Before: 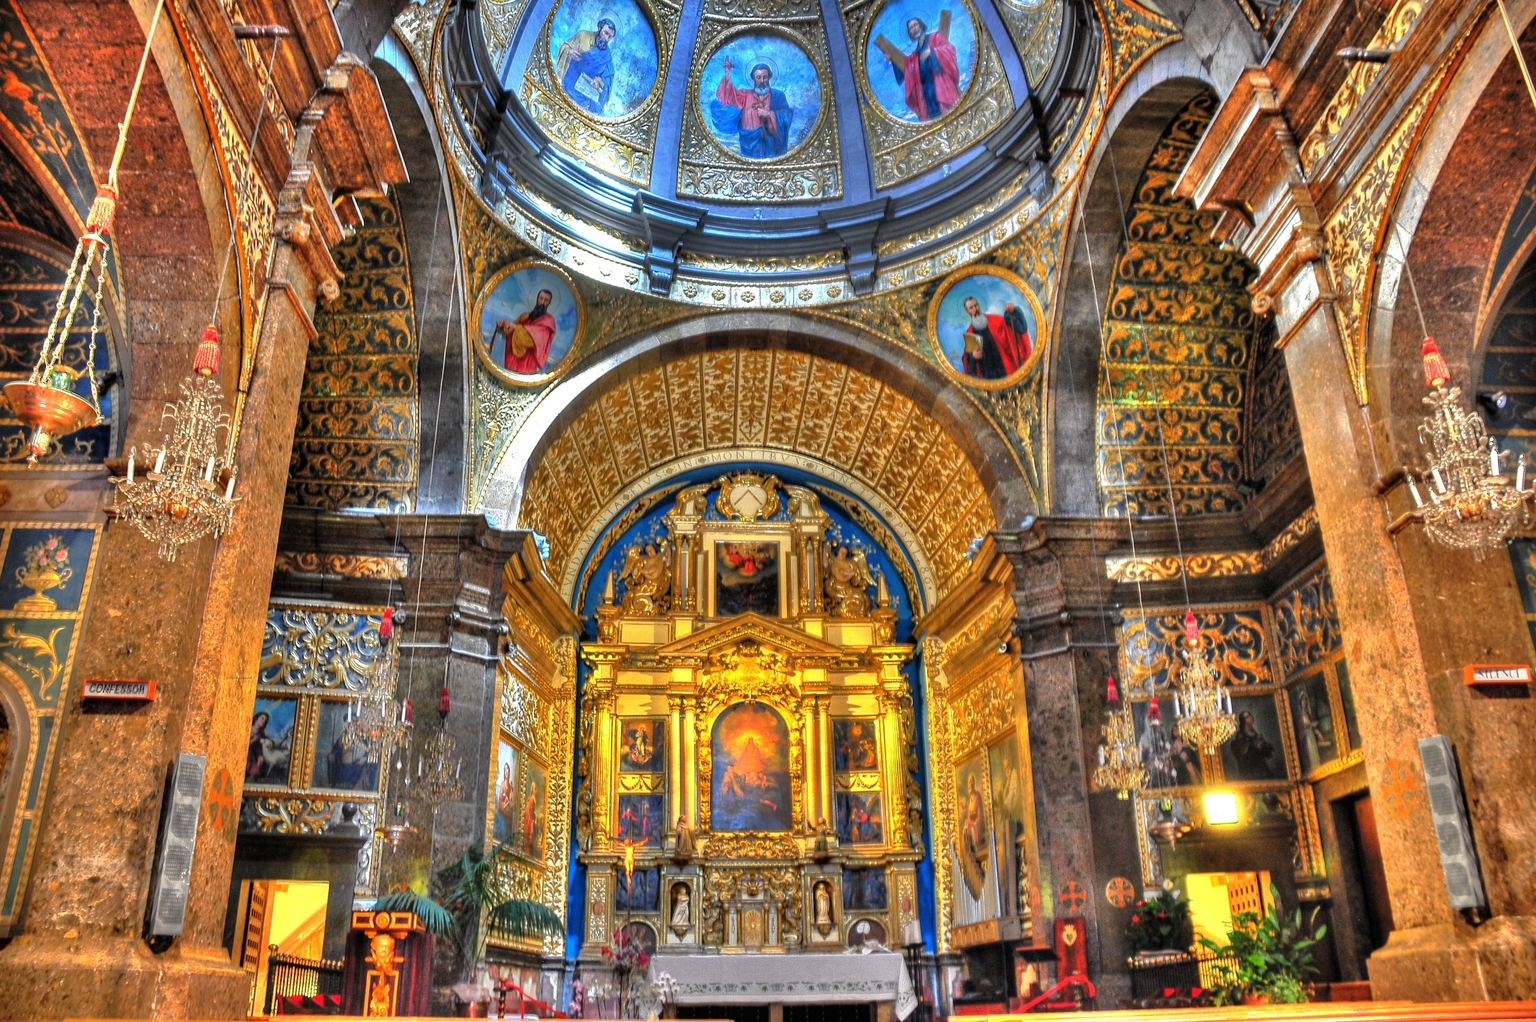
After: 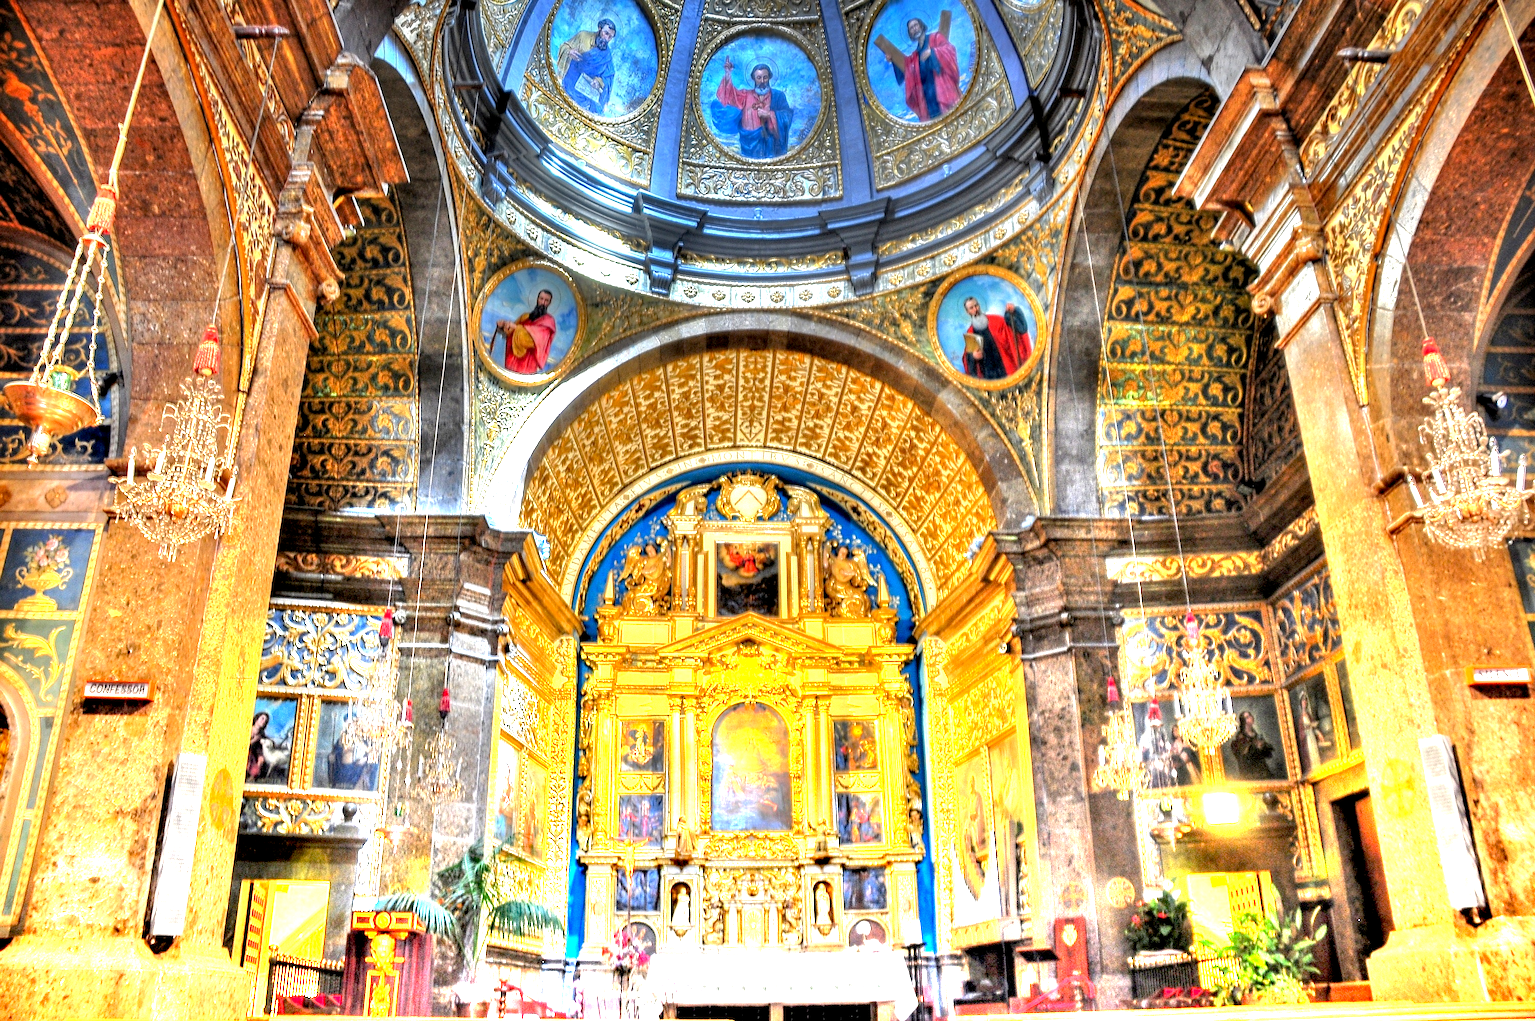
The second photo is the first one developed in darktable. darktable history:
exposure: black level correction 0.007, exposure 0.093 EV, compensate highlight preservation false
graduated density: density -3.9 EV
